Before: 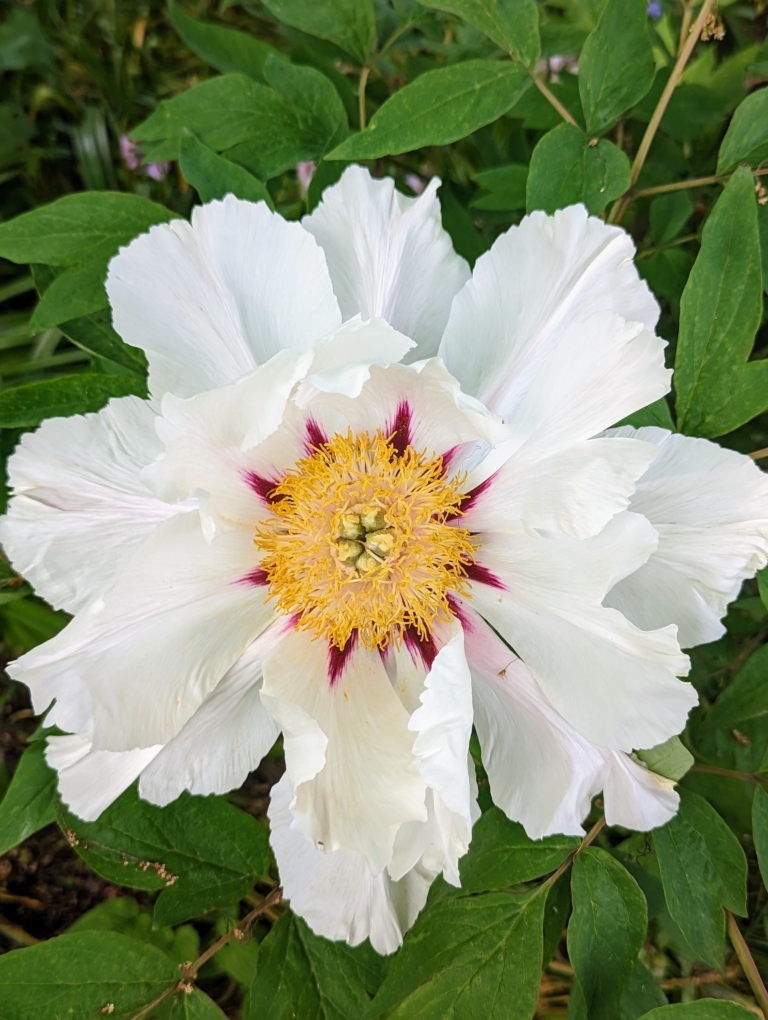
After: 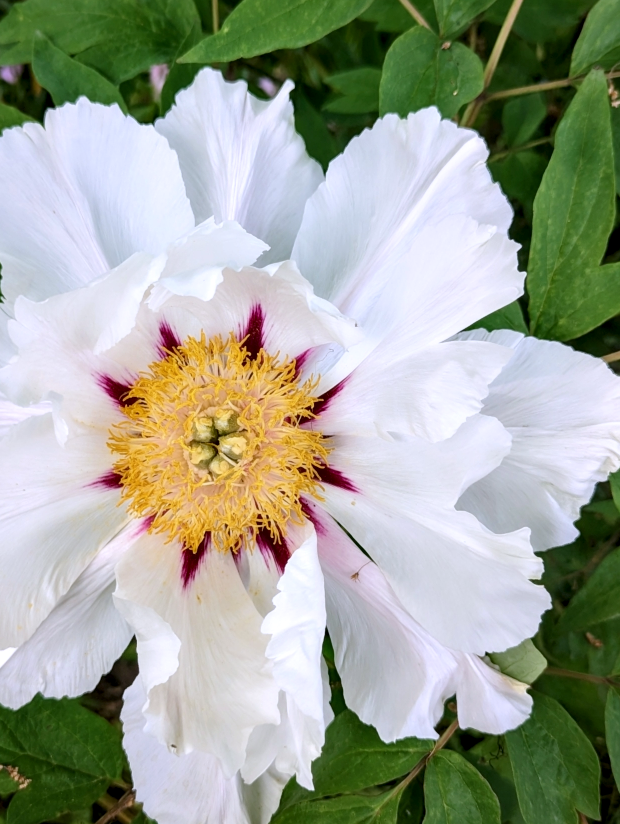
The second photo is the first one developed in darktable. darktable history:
white balance: red 0.984, blue 1.059
color calibration: illuminant custom, x 0.348, y 0.366, temperature 4940.58 K
contrast equalizer: y [[0.514, 0.573, 0.581, 0.508, 0.5, 0.5], [0.5 ×6], [0.5 ×6], [0 ×6], [0 ×6]]
crop: left 19.159%, top 9.58%, bottom 9.58%
color balance: mode lift, gamma, gain (sRGB), lift [0.97, 1, 1, 1], gamma [1.03, 1, 1, 1]
